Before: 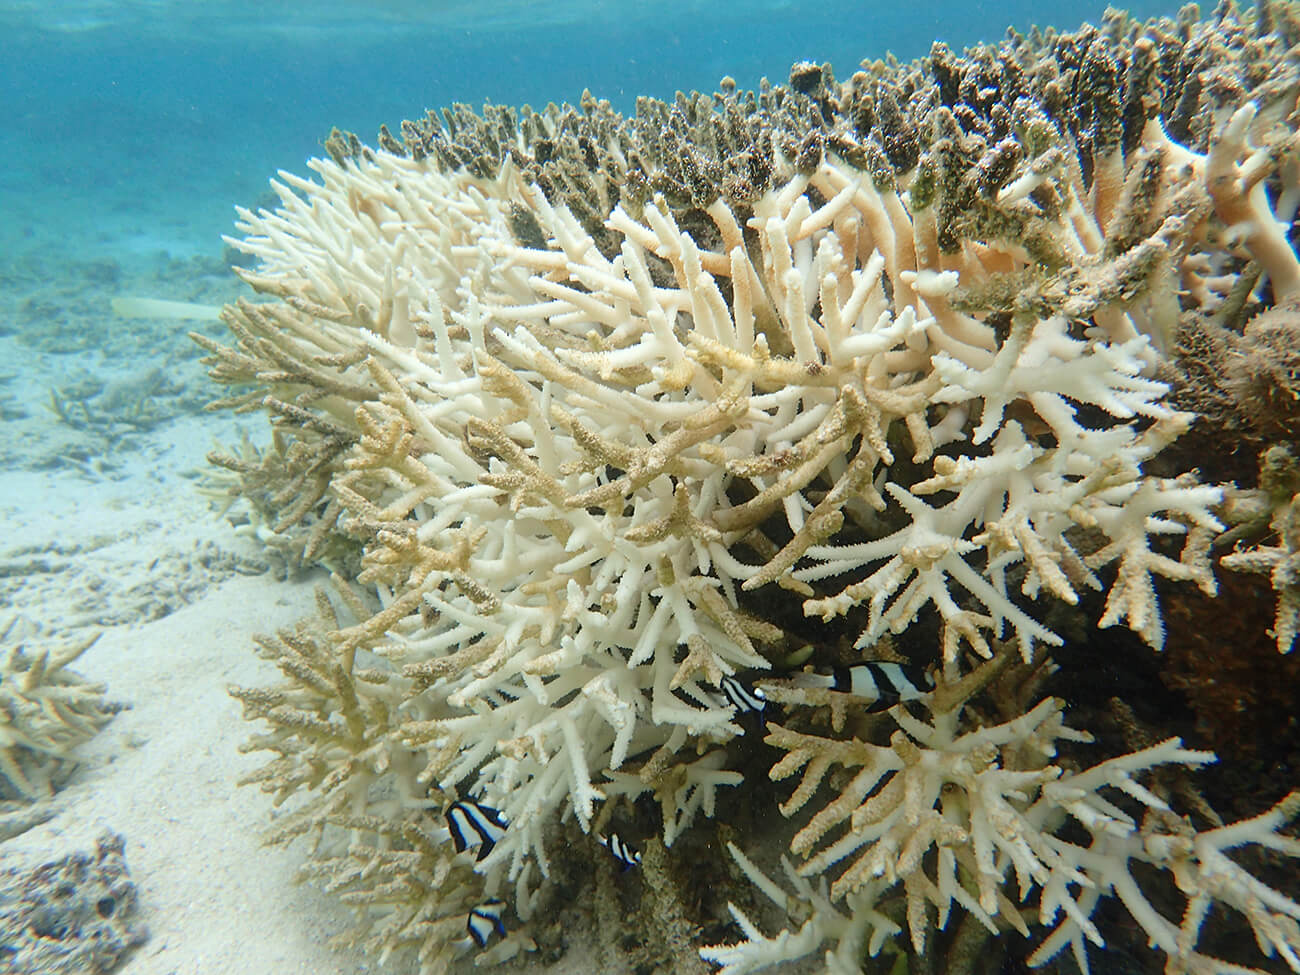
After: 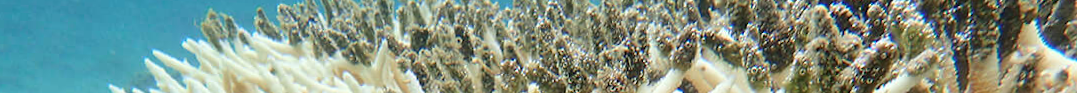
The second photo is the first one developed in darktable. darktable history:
rotate and perspective: rotation 1.57°, crop left 0.018, crop right 0.982, crop top 0.039, crop bottom 0.961
crop and rotate: left 9.644%, top 9.491%, right 6.021%, bottom 80.509%
